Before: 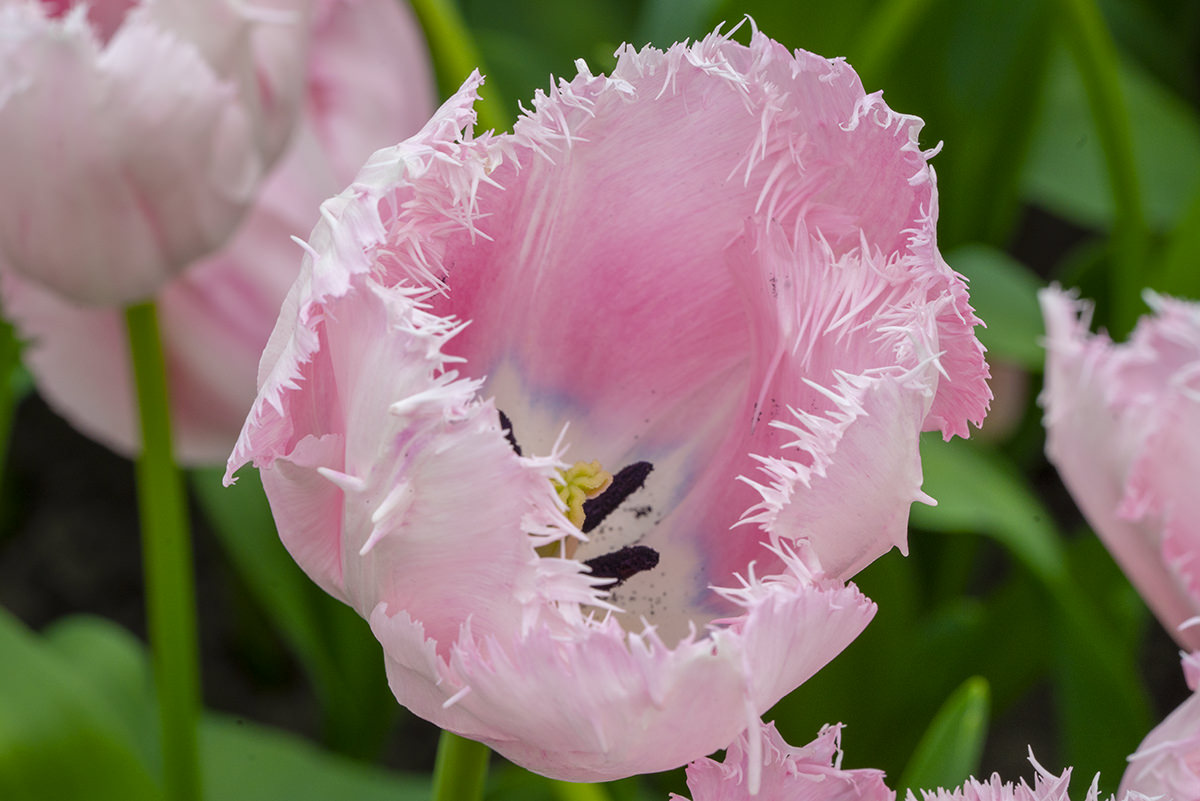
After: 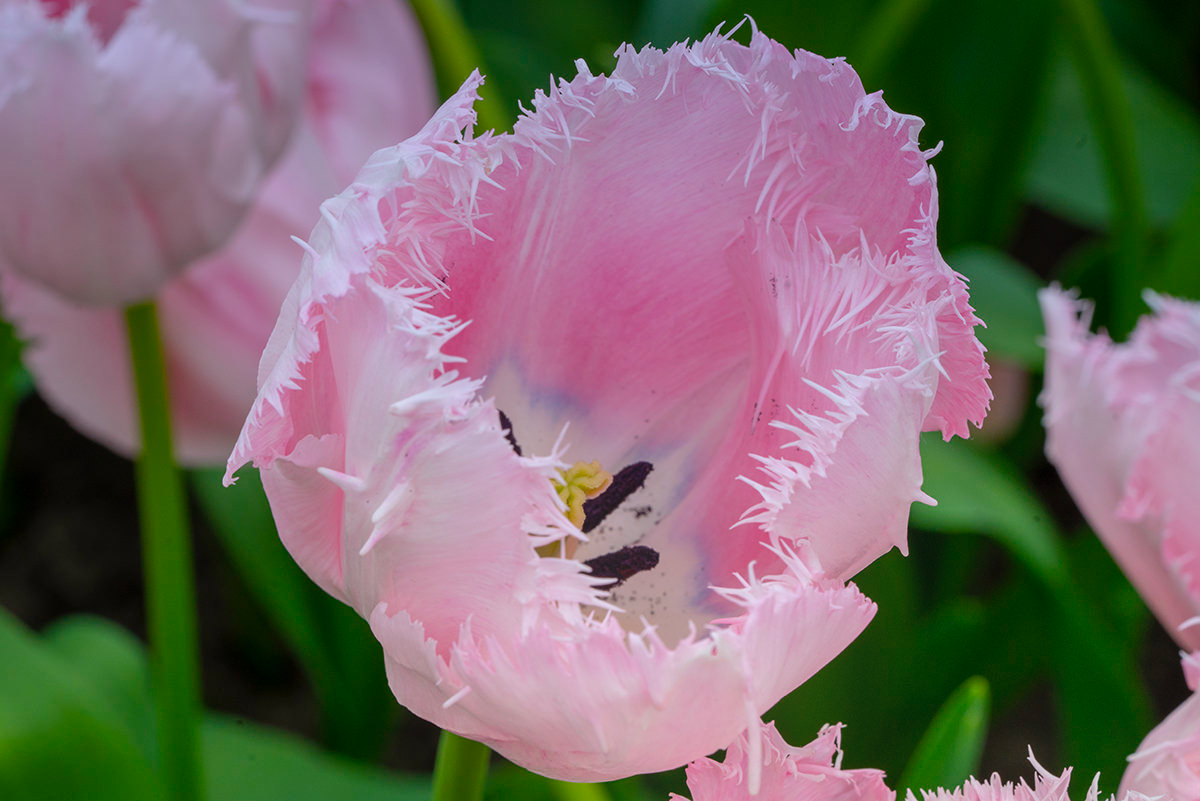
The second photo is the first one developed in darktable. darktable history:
graduated density: hue 238.83°, saturation 50%
bloom: on, module defaults
